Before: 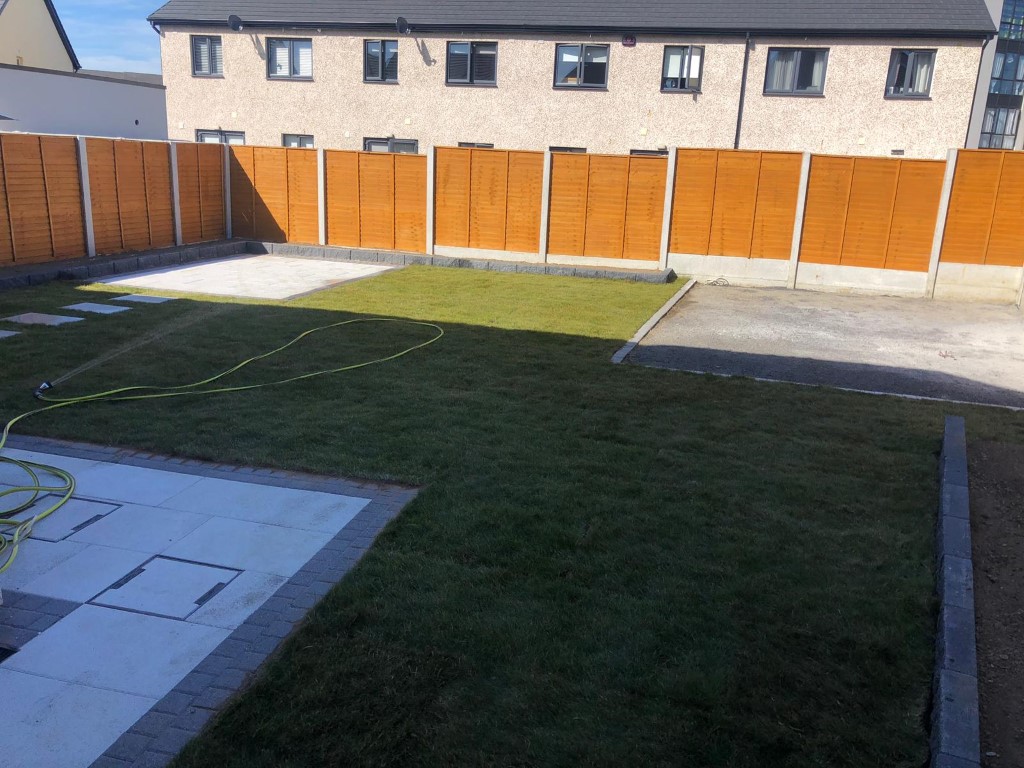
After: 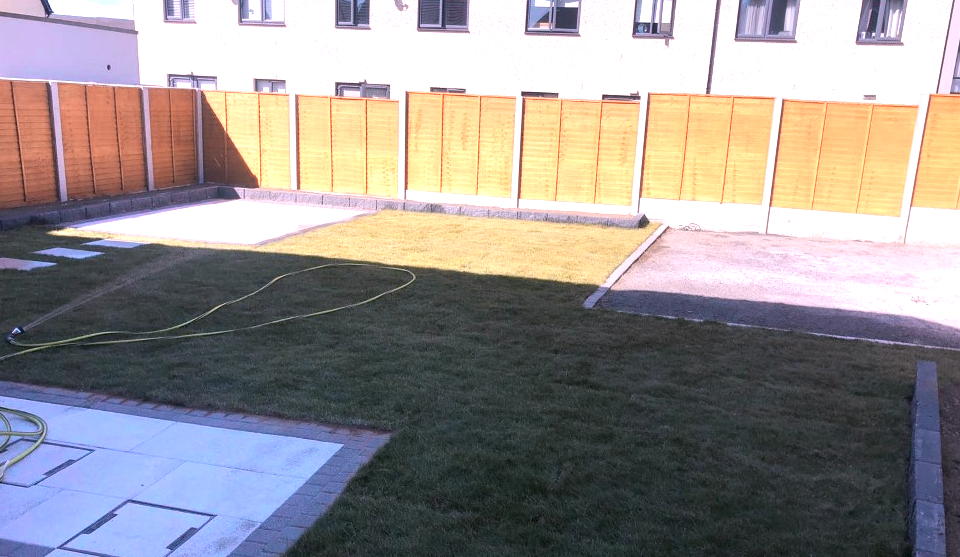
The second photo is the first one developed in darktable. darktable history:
color correction: highlights a* 15.46, highlights b* -20.56
color zones: curves: ch0 [(0.018, 0.548) (0.197, 0.654) (0.425, 0.447) (0.605, 0.658) (0.732, 0.579)]; ch1 [(0.105, 0.531) (0.224, 0.531) (0.386, 0.39) (0.618, 0.456) (0.732, 0.456) (0.956, 0.421)]; ch2 [(0.039, 0.583) (0.215, 0.465) (0.399, 0.544) (0.465, 0.548) (0.614, 0.447) (0.724, 0.43) (0.882, 0.623) (0.956, 0.632)]
exposure: black level correction 0, exposure 0.7 EV, compensate exposure bias true, compensate highlight preservation false
crop: left 2.737%, top 7.287%, right 3.421%, bottom 20.179%
